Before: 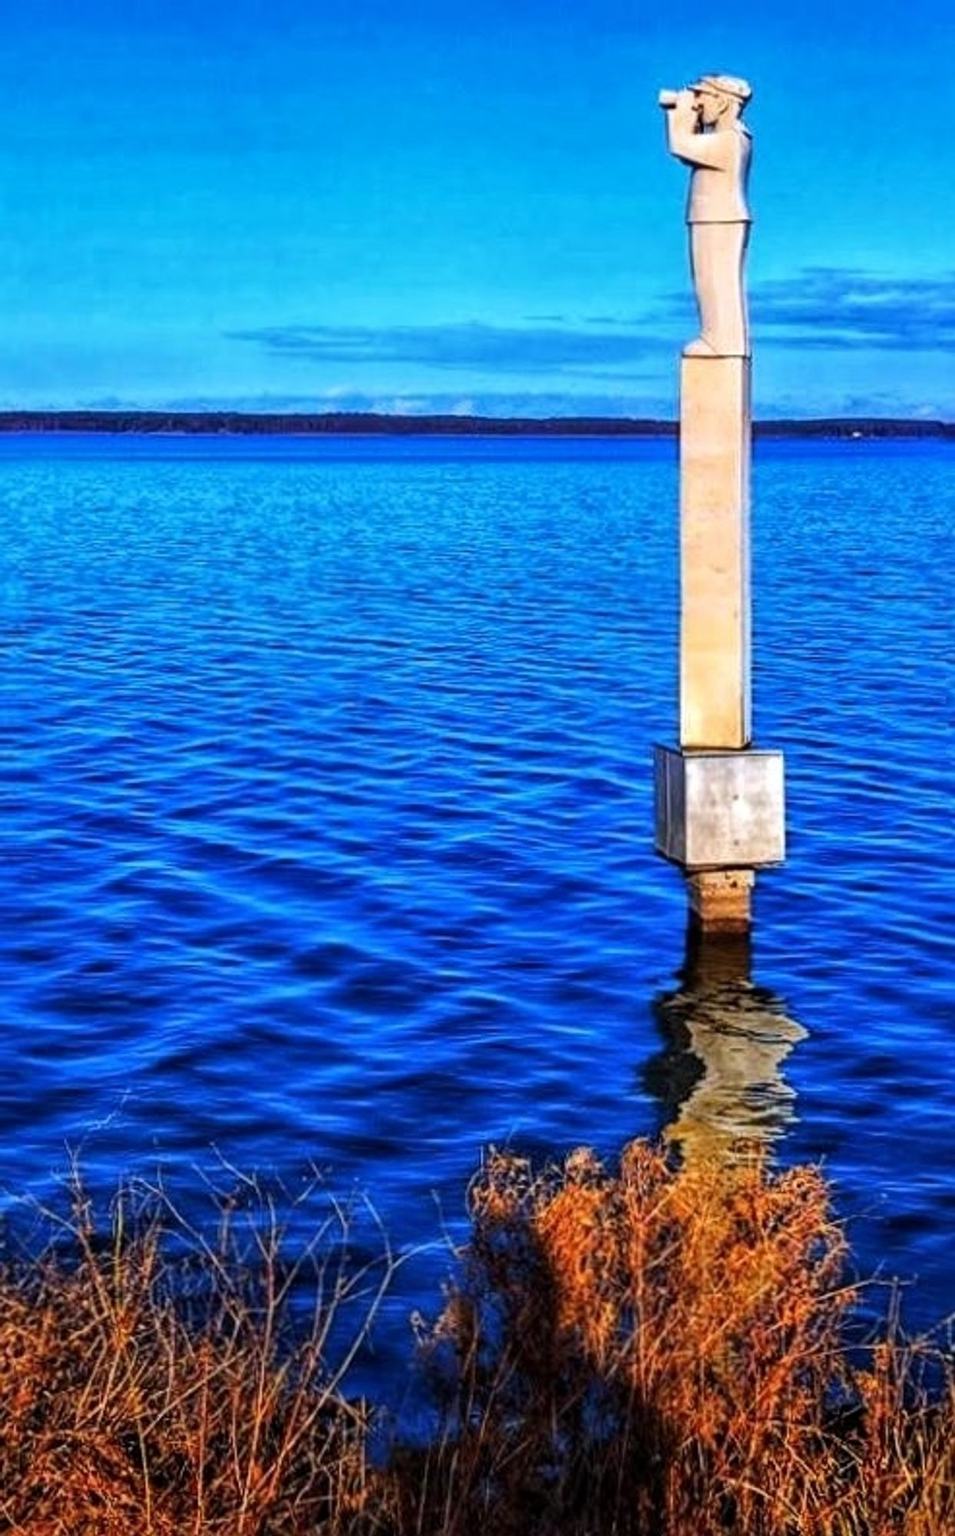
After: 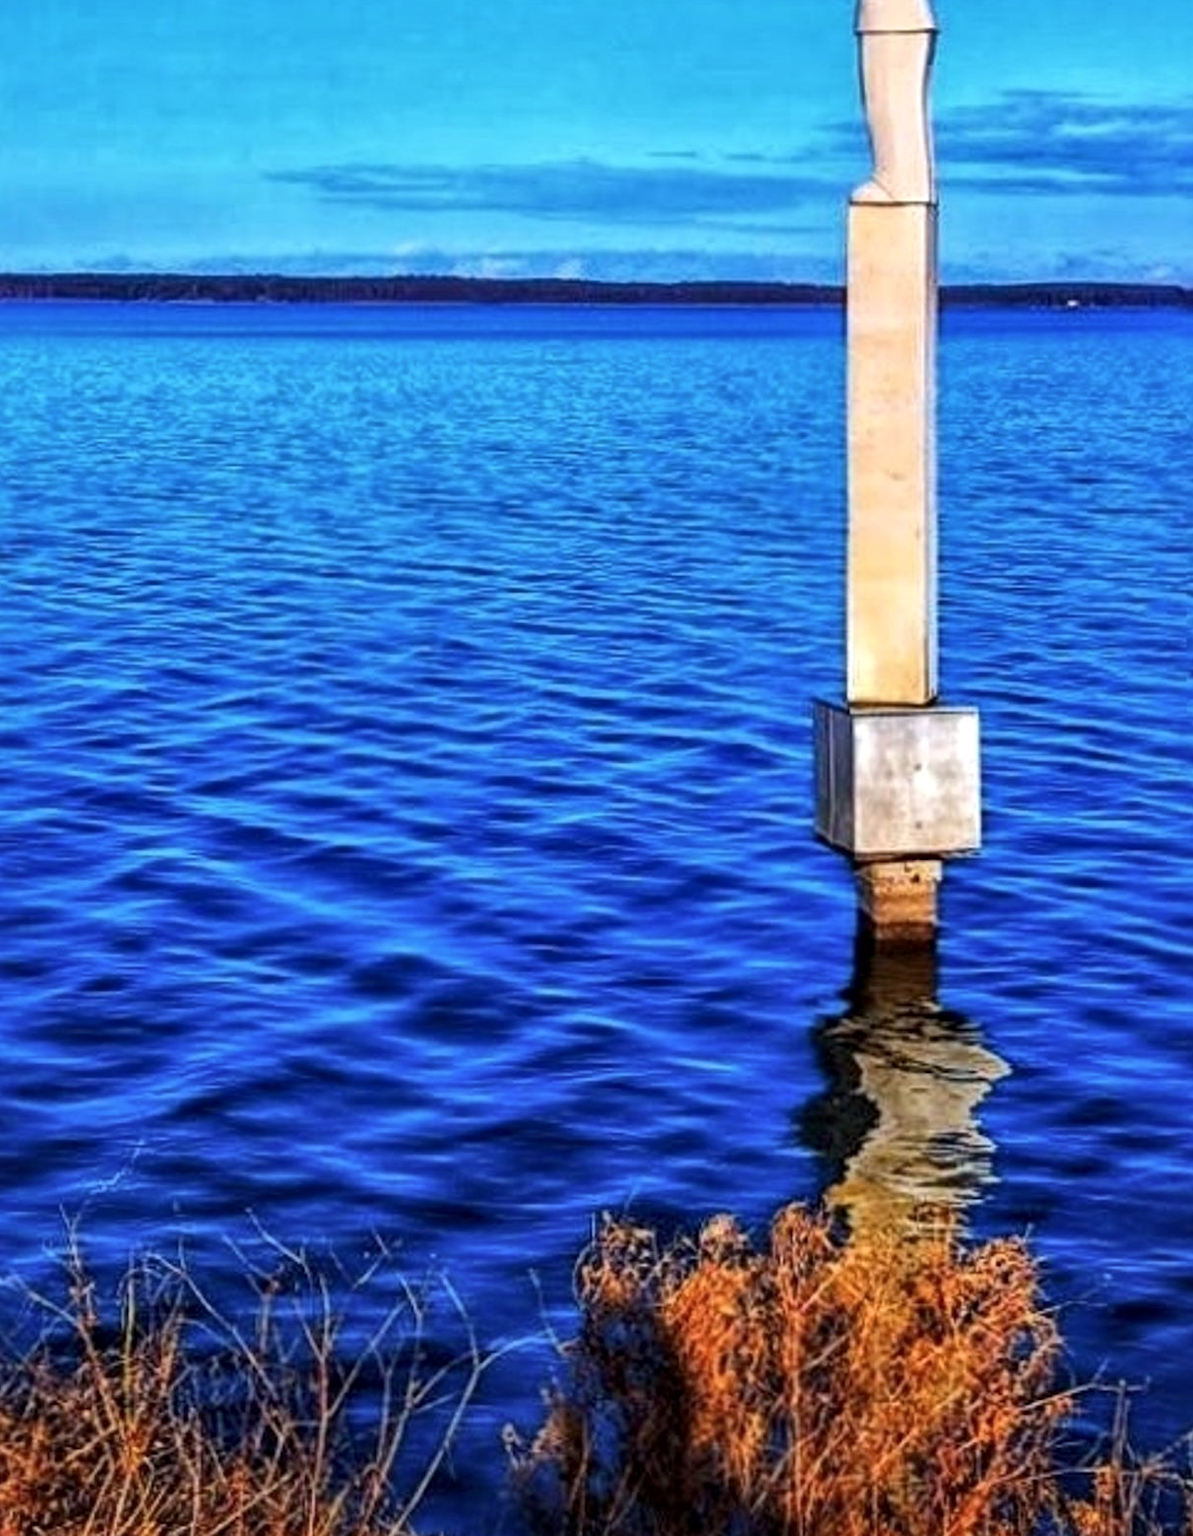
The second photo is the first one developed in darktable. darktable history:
crop and rotate: left 1.898%, top 12.891%, right 0.291%, bottom 8.867%
contrast brightness saturation: saturation -0.061
local contrast: mode bilateral grid, contrast 21, coarseness 50, detail 119%, midtone range 0.2
